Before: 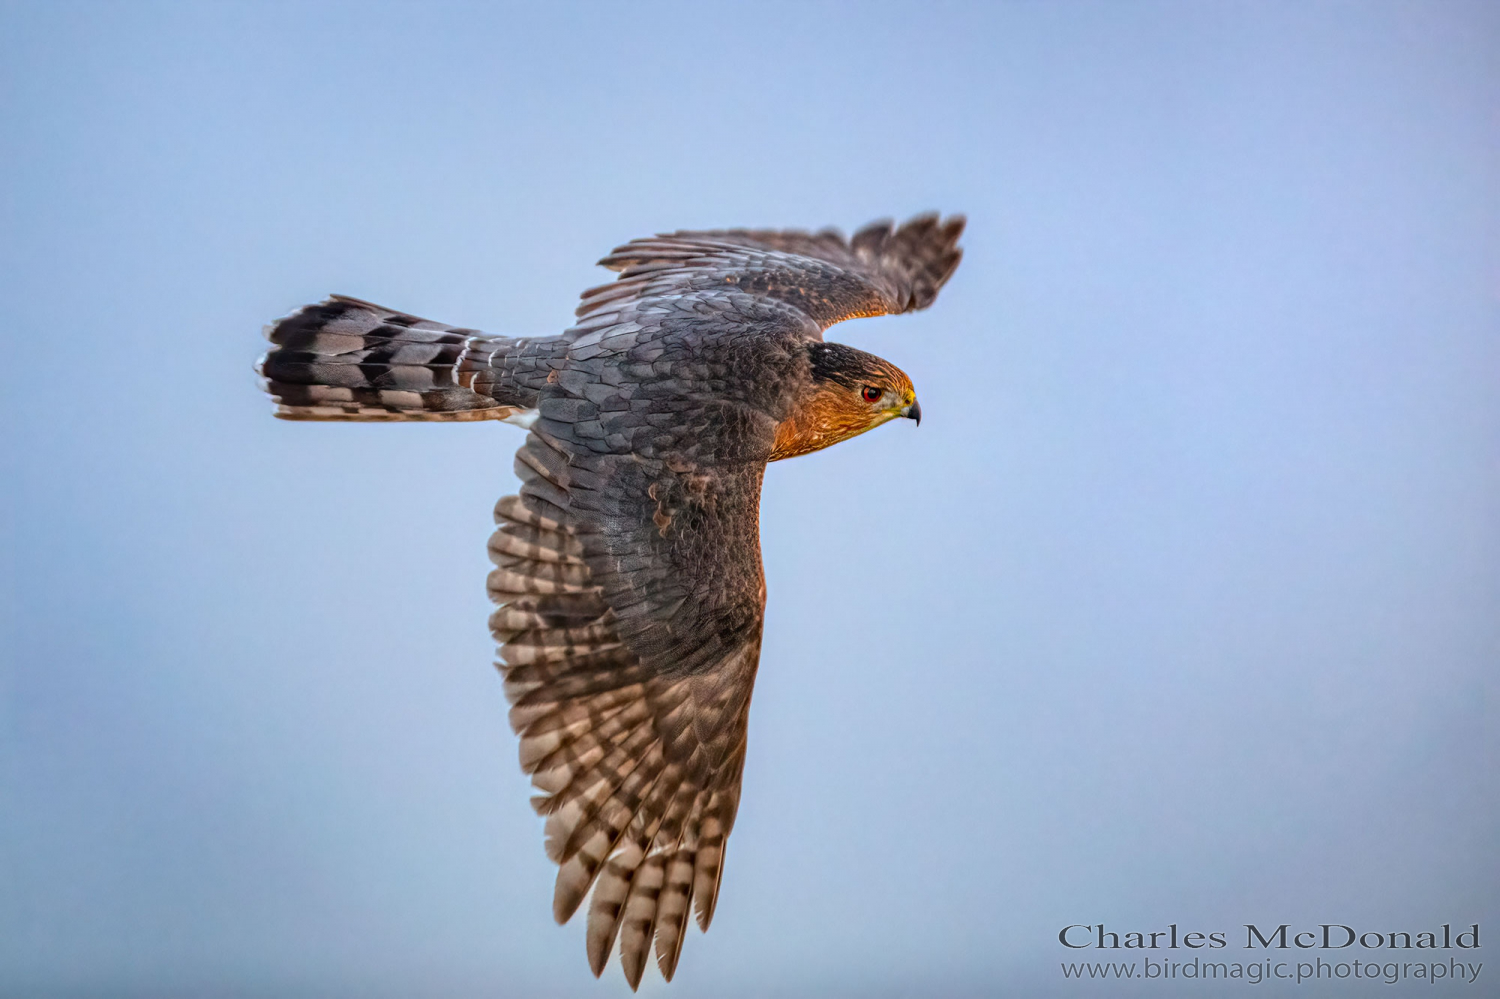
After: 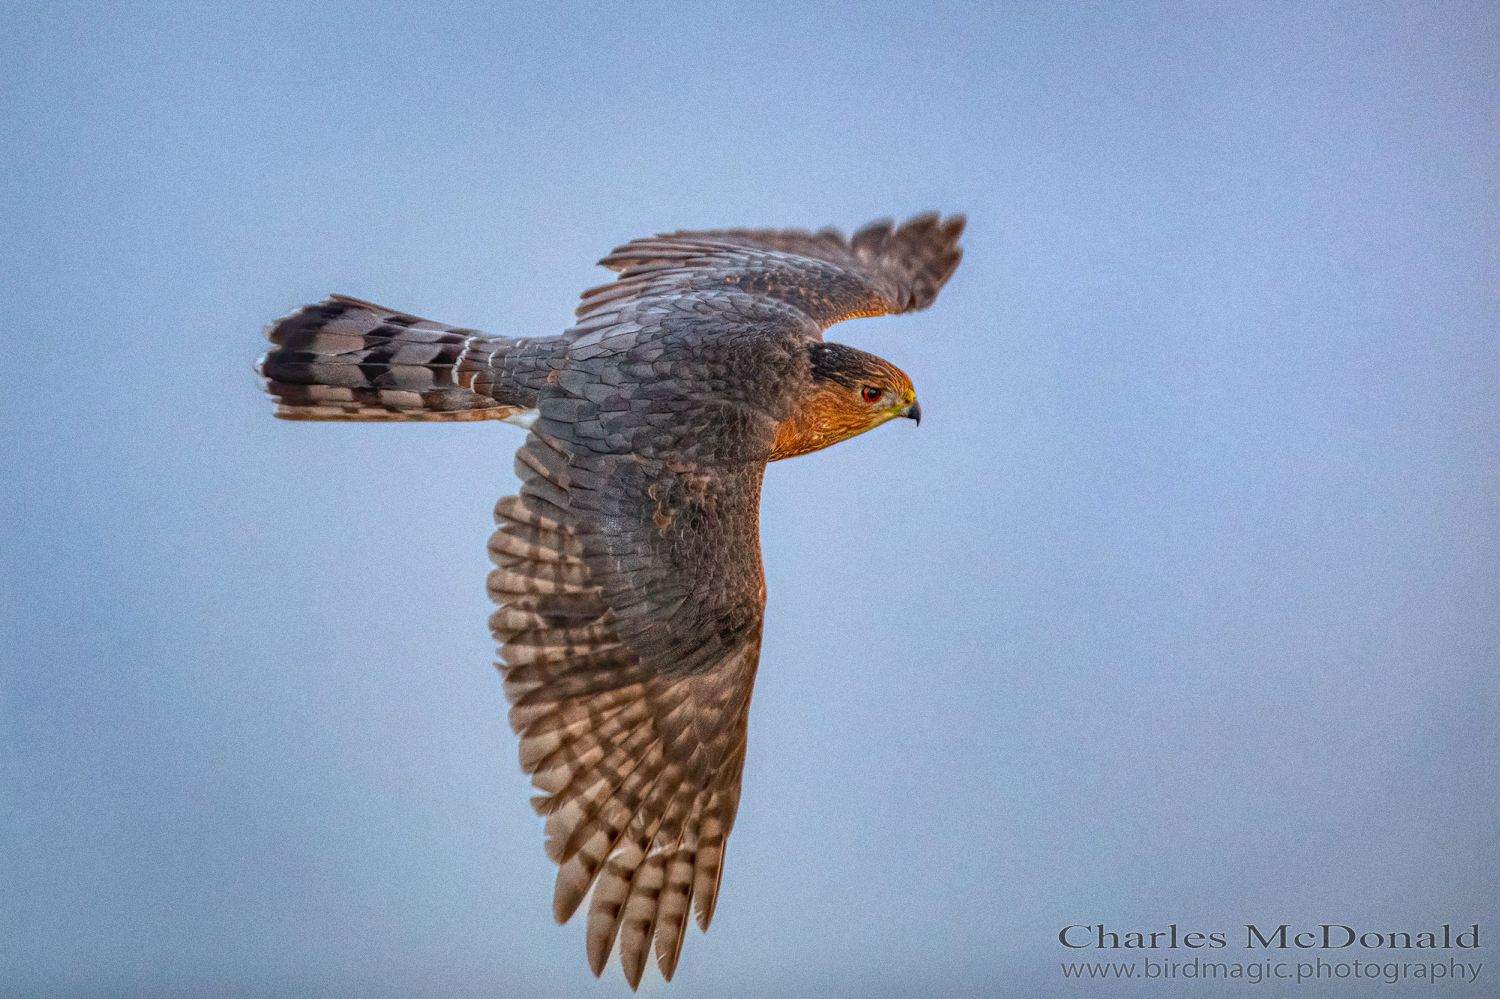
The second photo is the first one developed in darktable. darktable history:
grain: coarseness 0.47 ISO
shadows and highlights: on, module defaults
